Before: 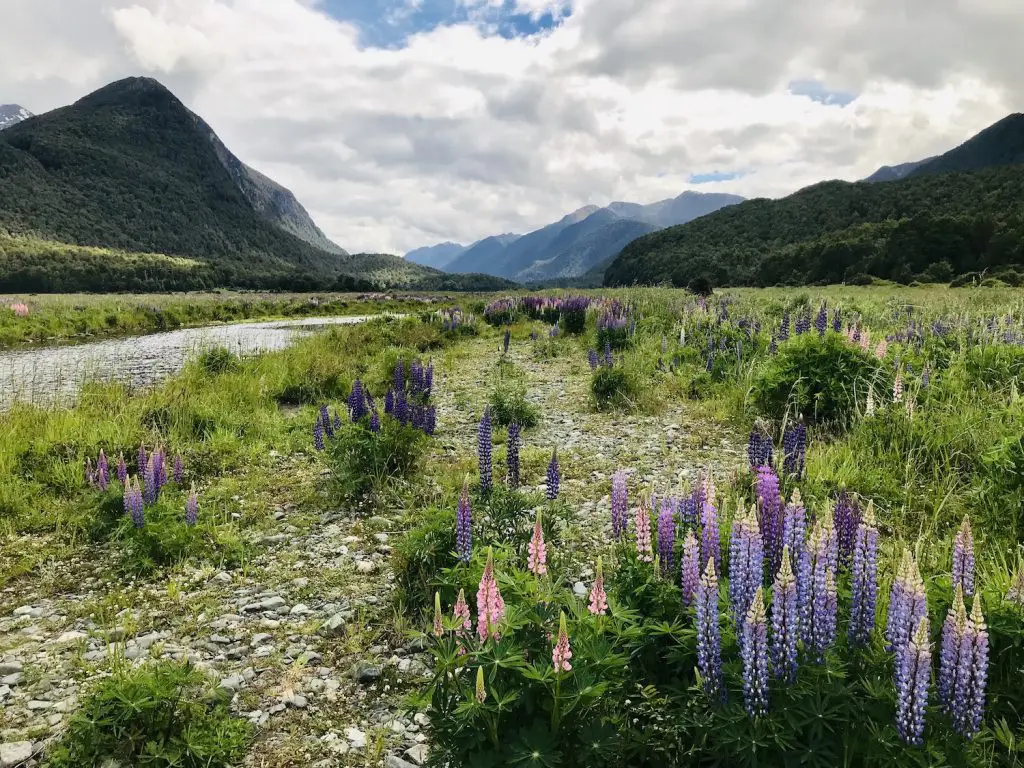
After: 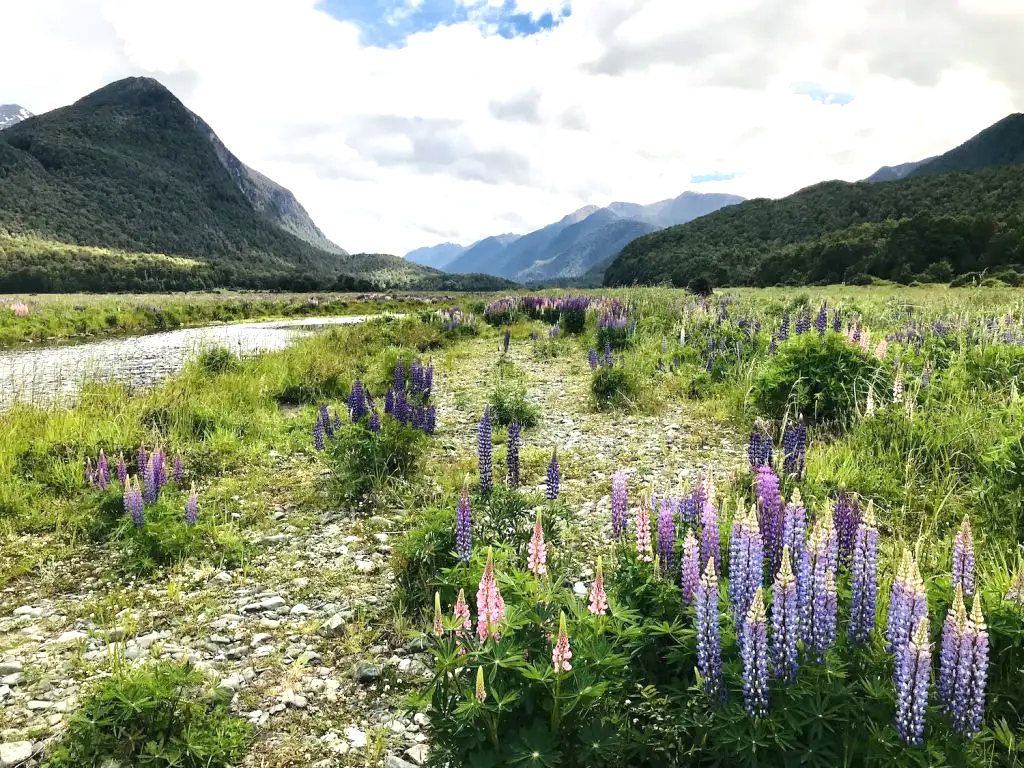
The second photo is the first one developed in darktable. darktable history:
exposure: exposure 0.658 EV, compensate highlight preservation false
